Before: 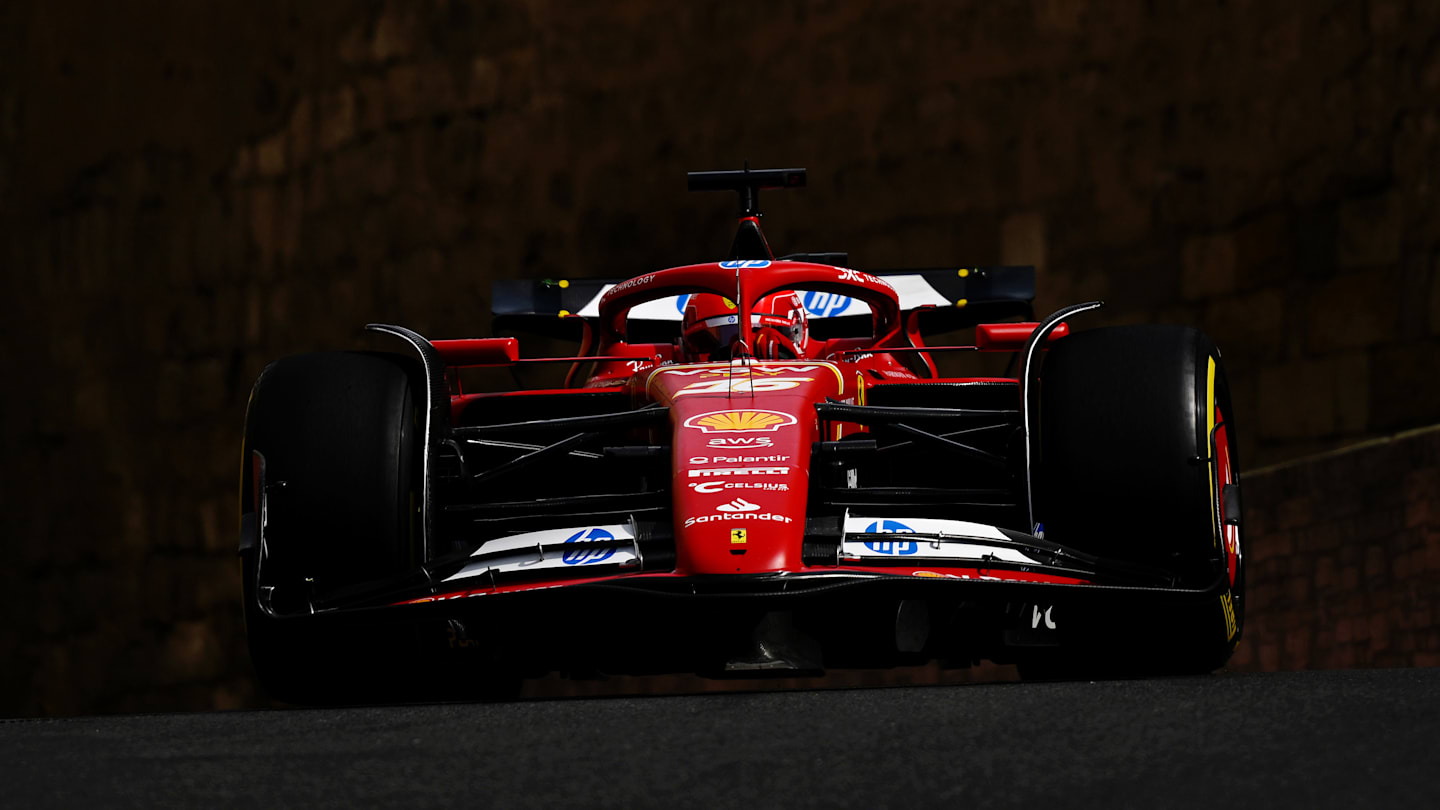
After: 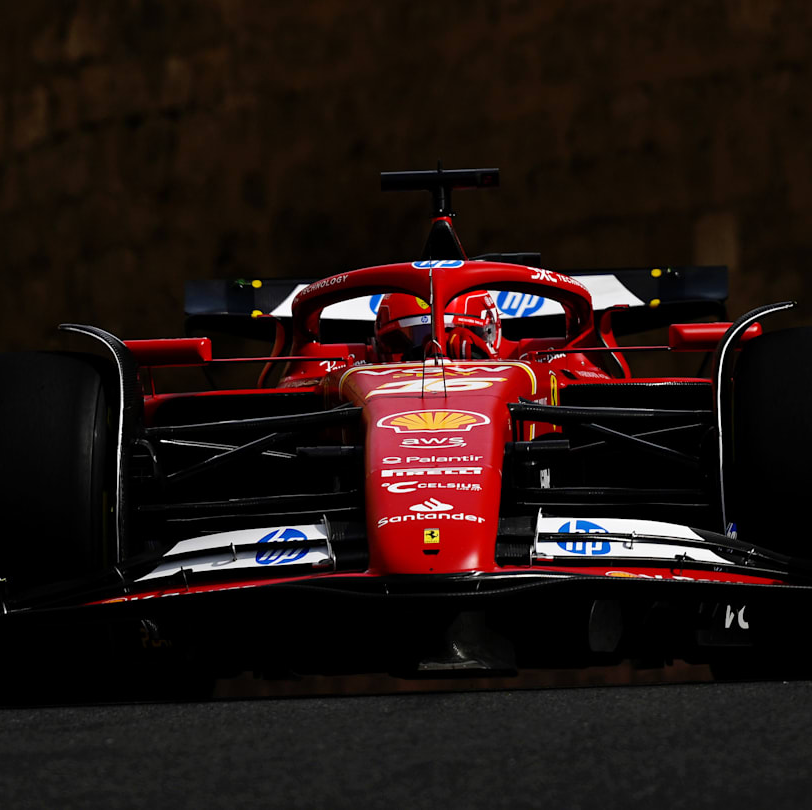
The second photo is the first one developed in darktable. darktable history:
crop: left 21.323%, right 22.274%
